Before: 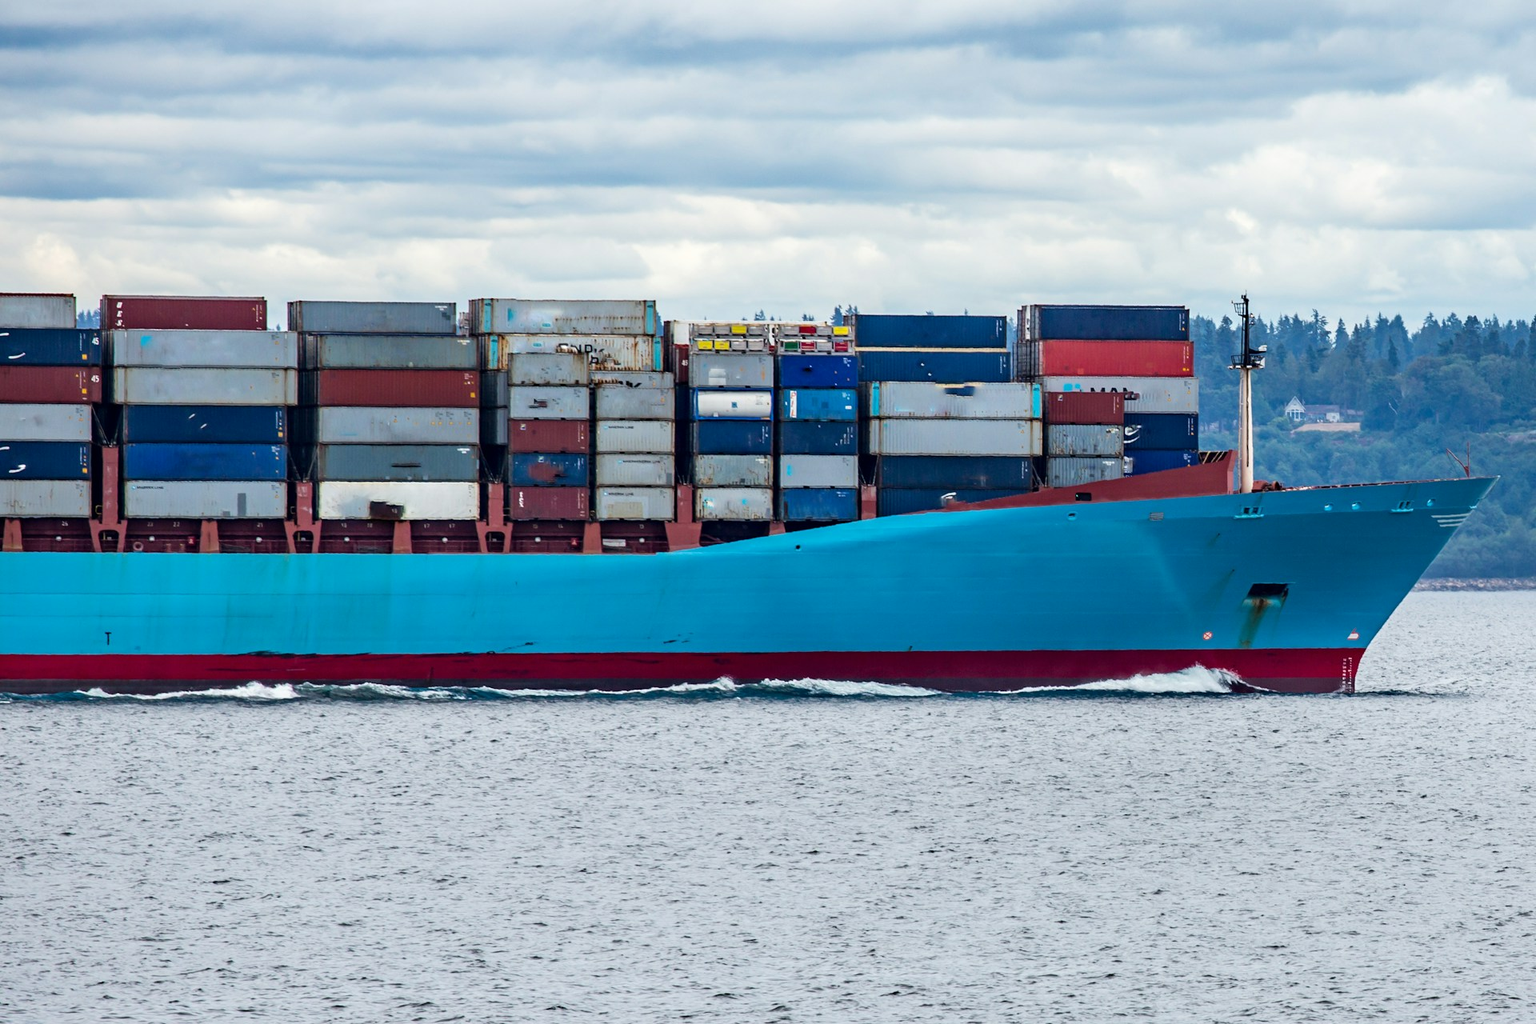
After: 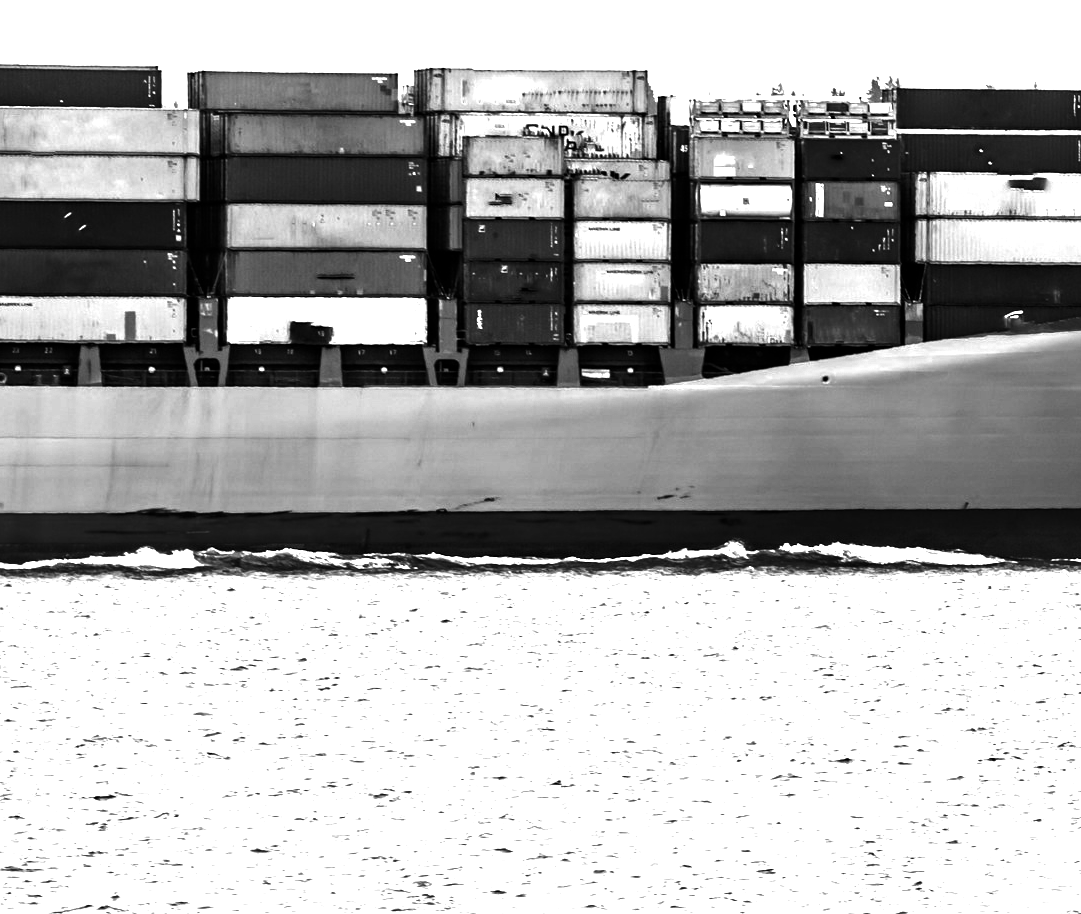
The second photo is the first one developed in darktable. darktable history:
contrast brightness saturation: contrast -0.03, brightness -0.59, saturation -1
crop: left 8.966%, top 23.852%, right 34.699%, bottom 4.703%
exposure: black level correction 0, exposure 1.45 EV, compensate exposure bias true, compensate highlight preservation false
